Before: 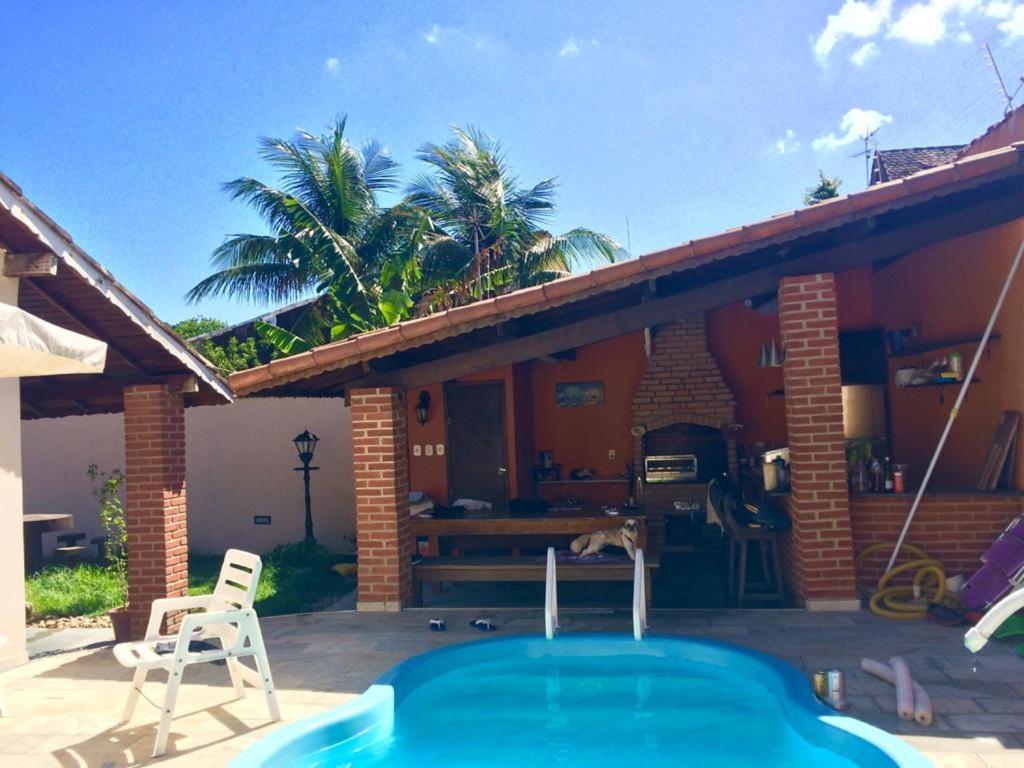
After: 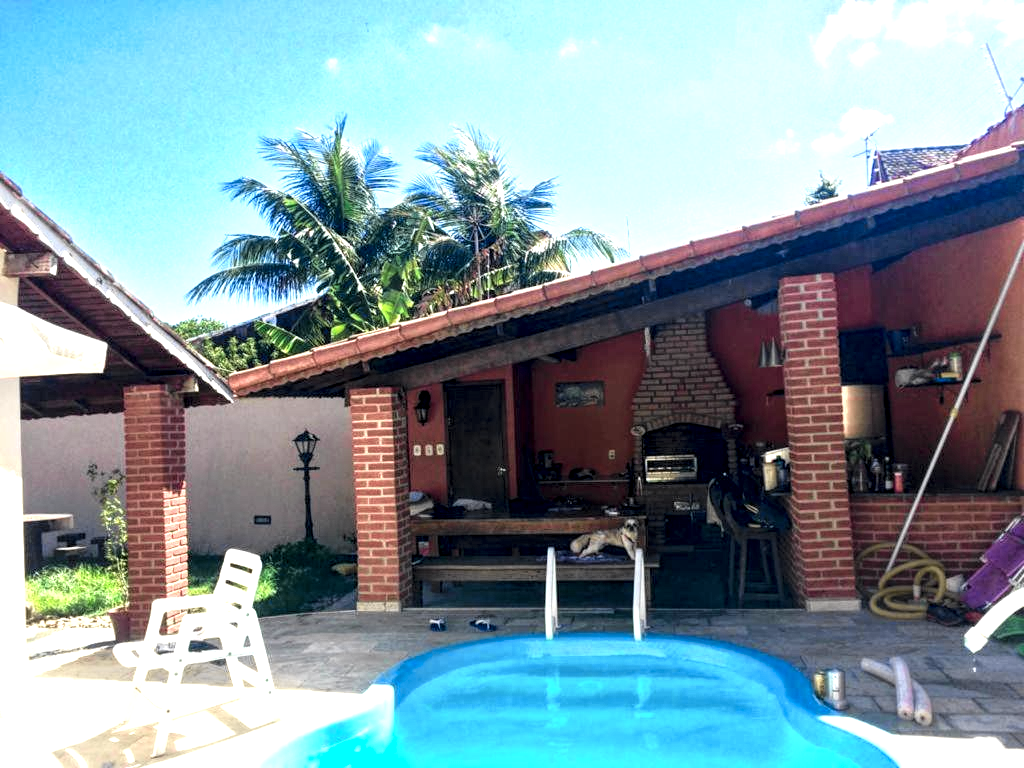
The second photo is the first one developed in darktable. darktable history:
tone equalizer: -8 EV -1.1 EV, -7 EV -1.05 EV, -6 EV -0.863 EV, -5 EV -0.61 EV, -3 EV 0.562 EV, -2 EV 0.88 EV, -1 EV 1 EV, +0 EV 1.07 EV
tone curve: curves: ch0 [(0, 0) (0.058, 0.037) (0.214, 0.183) (0.304, 0.288) (0.561, 0.554) (0.687, 0.677) (0.768, 0.768) (0.858, 0.861) (0.987, 0.945)]; ch1 [(0, 0) (0.172, 0.123) (0.312, 0.296) (0.432, 0.448) (0.471, 0.469) (0.502, 0.5) (0.521, 0.505) (0.565, 0.569) (0.663, 0.663) (0.703, 0.721) (0.857, 0.917) (1, 1)]; ch2 [(0, 0) (0.411, 0.424) (0.485, 0.497) (0.502, 0.5) (0.517, 0.511) (0.556, 0.551) (0.626, 0.594) (0.709, 0.661) (1, 1)], color space Lab, independent channels, preserve colors none
local contrast: highlights 100%, shadows 100%, detail 199%, midtone range 0.2
